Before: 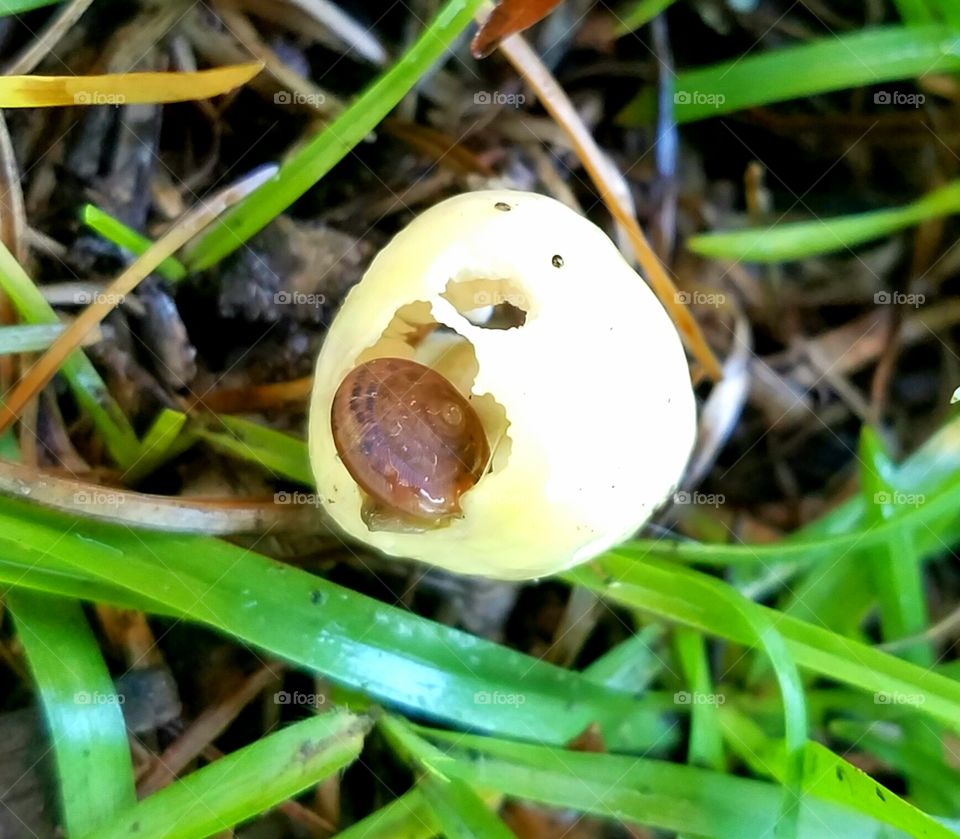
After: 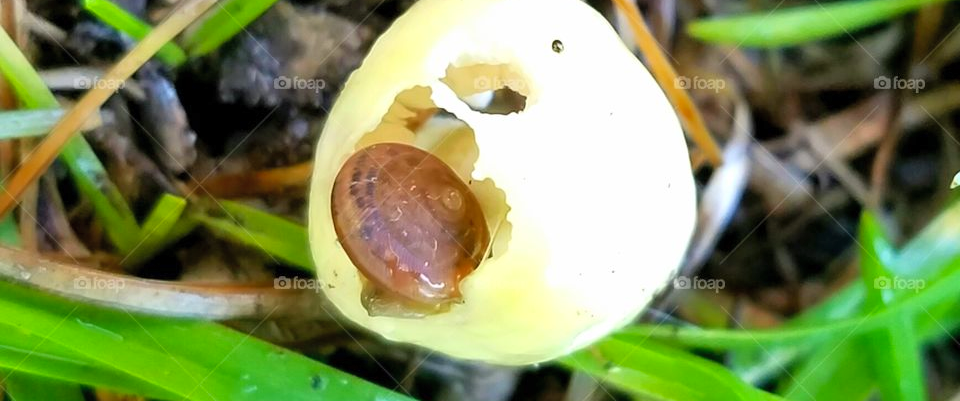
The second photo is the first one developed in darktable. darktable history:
contrast brightness saturation: contrast 0.03, brightness 0.069, saturation 0.125
crop and rotate: top 25.853%, bottom 26.236%
